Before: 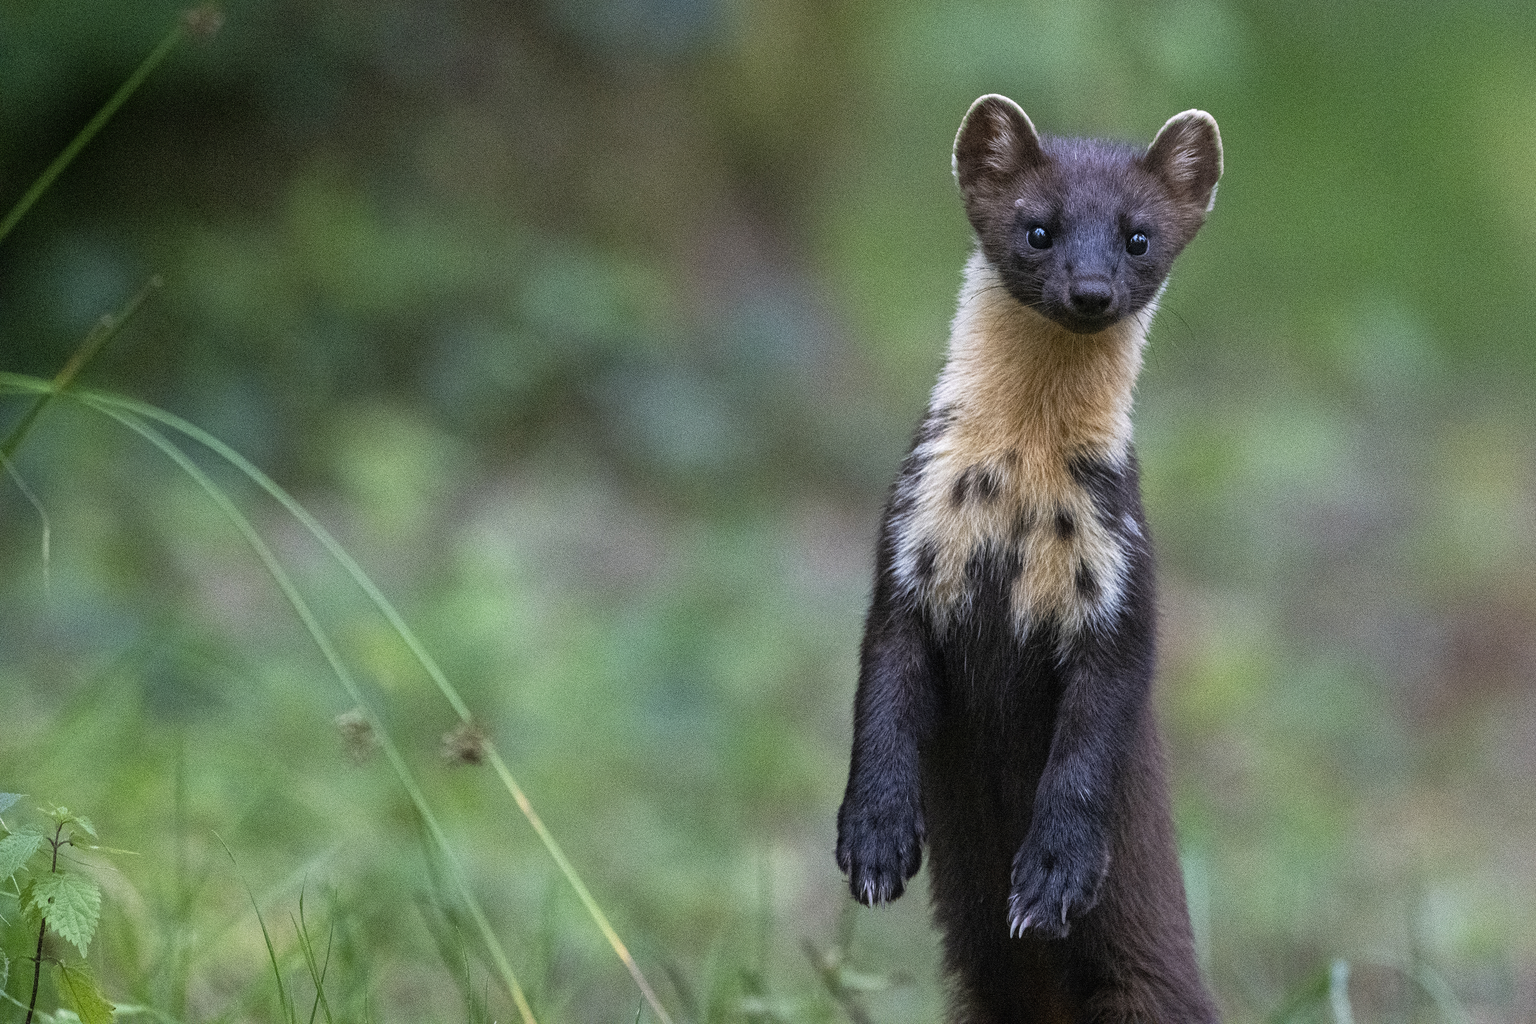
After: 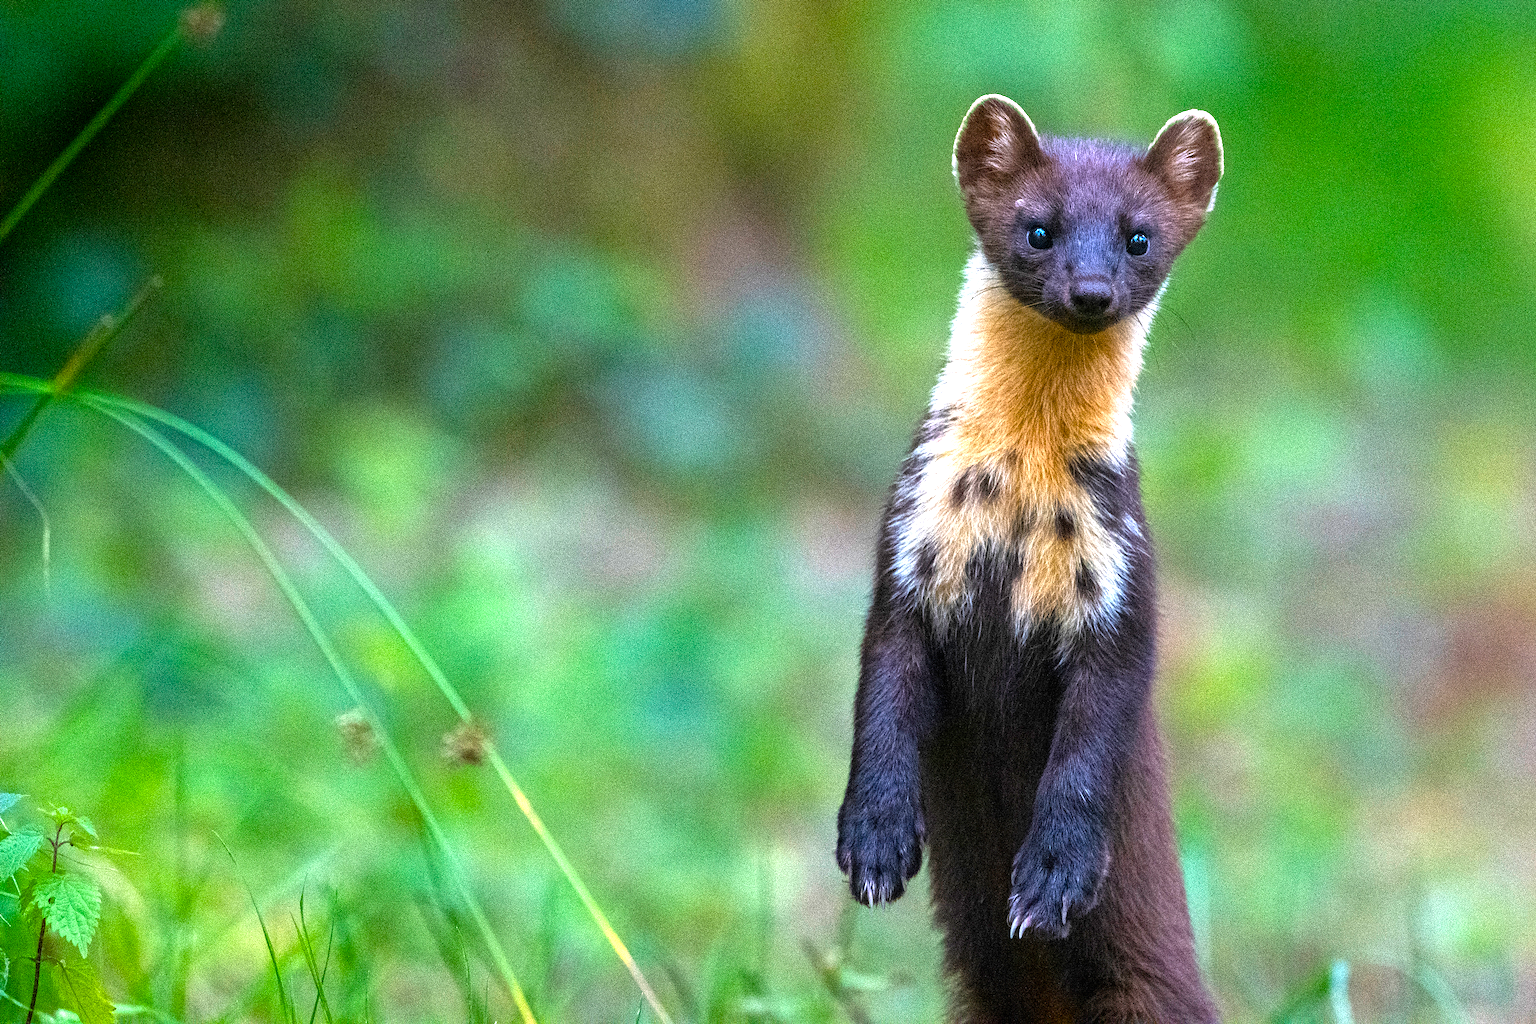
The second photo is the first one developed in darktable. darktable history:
color balance rgb: linear chroma grading › global chroma 10%, perceptual saturation grading › global saturation 40%, perceptual brilliance grading › global brilliance 30%, global vibrance 20%
